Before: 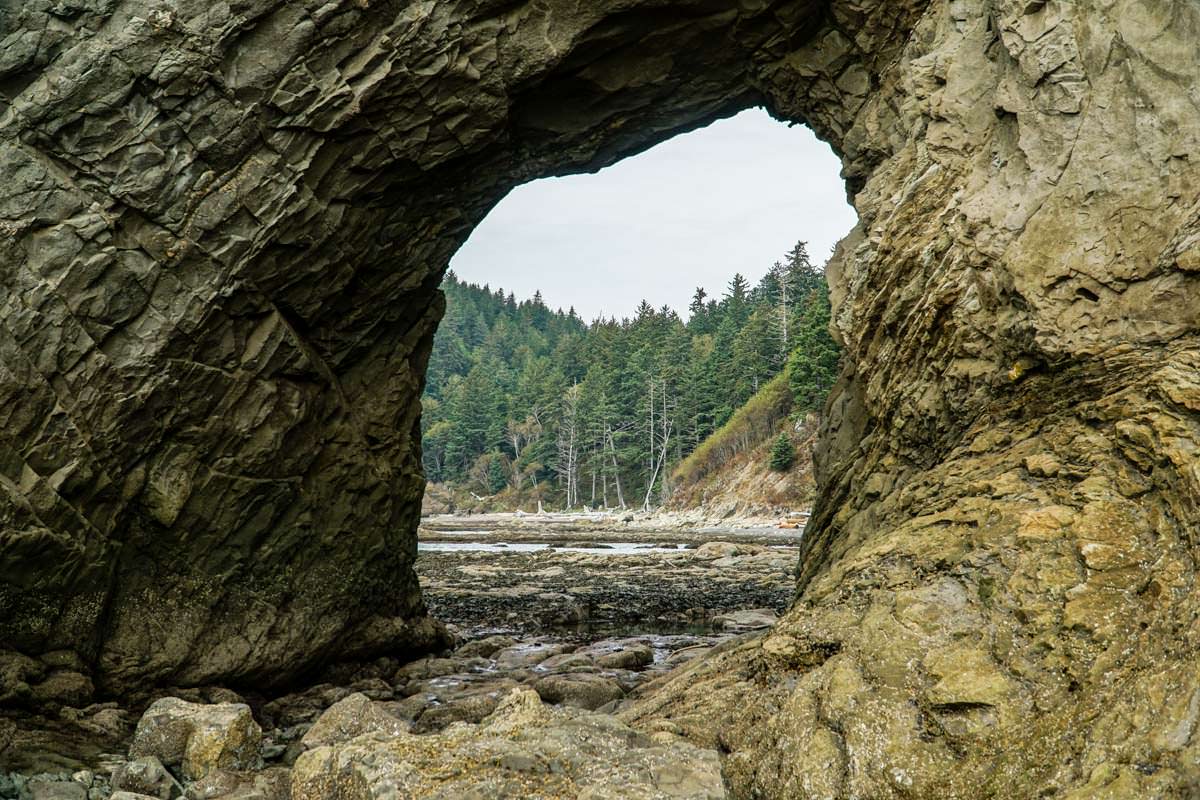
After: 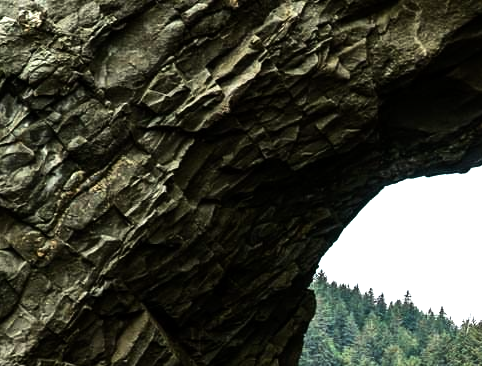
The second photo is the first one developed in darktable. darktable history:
crop and rotate: left 10.869%, top 0.113%, right 48.883%, bottom 54.047%
tone equalizer: -8 EV -1.08 EV, -7 EV -1.01 EV, -6 EV -0.895 EV, -5 EV -0.541 EV, -3 EV 0.564 EV, -2 EV 0.841 EV, -1 EV 1.01 EV, +0 EV 1.08 EV, edges refinement/feathering 500, mask exposure compensation -1.57 EV, preserve details no
